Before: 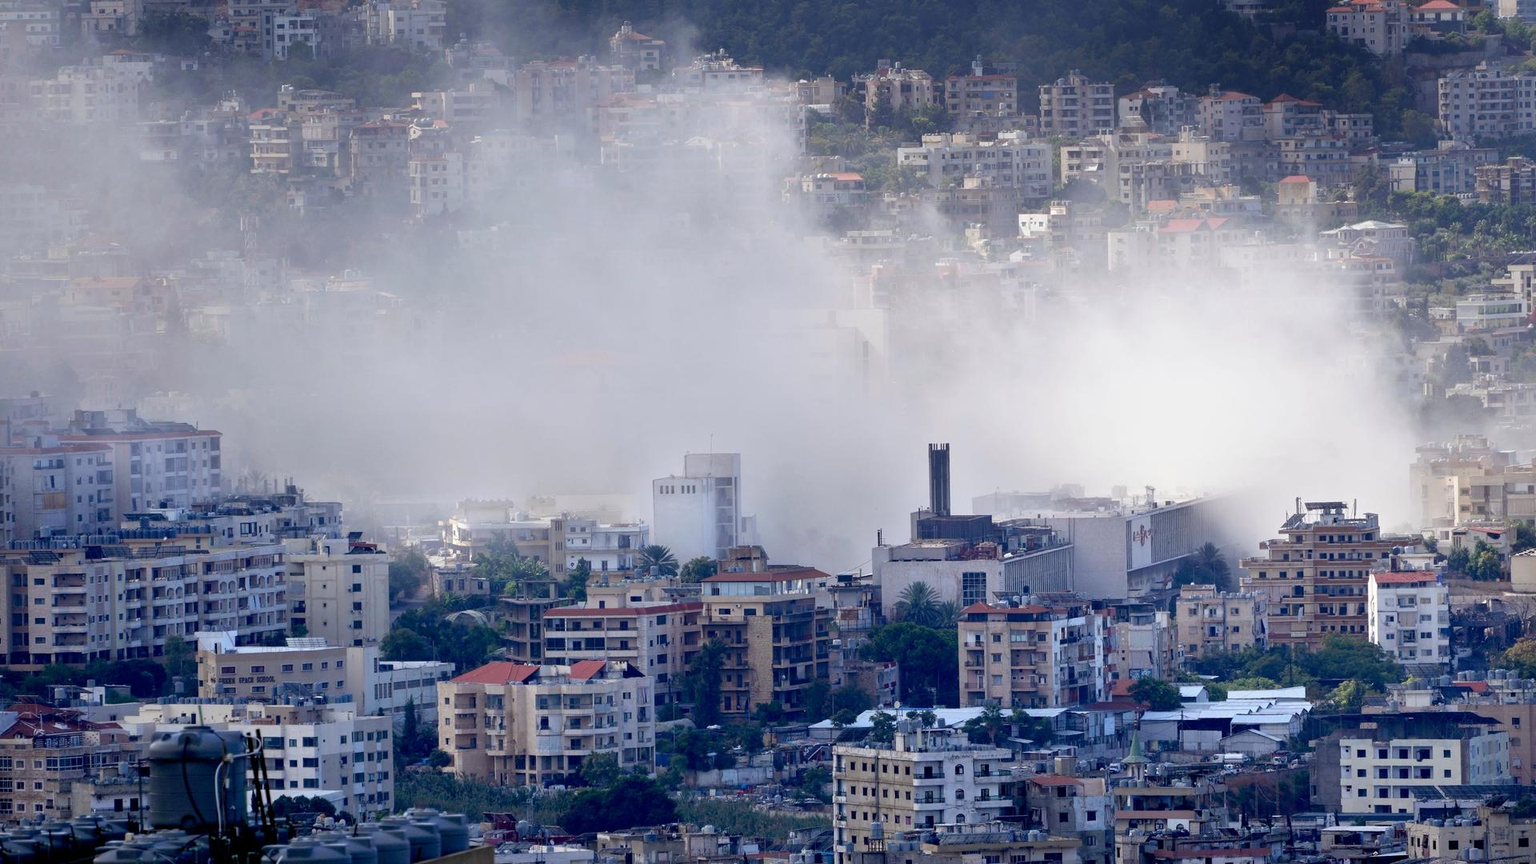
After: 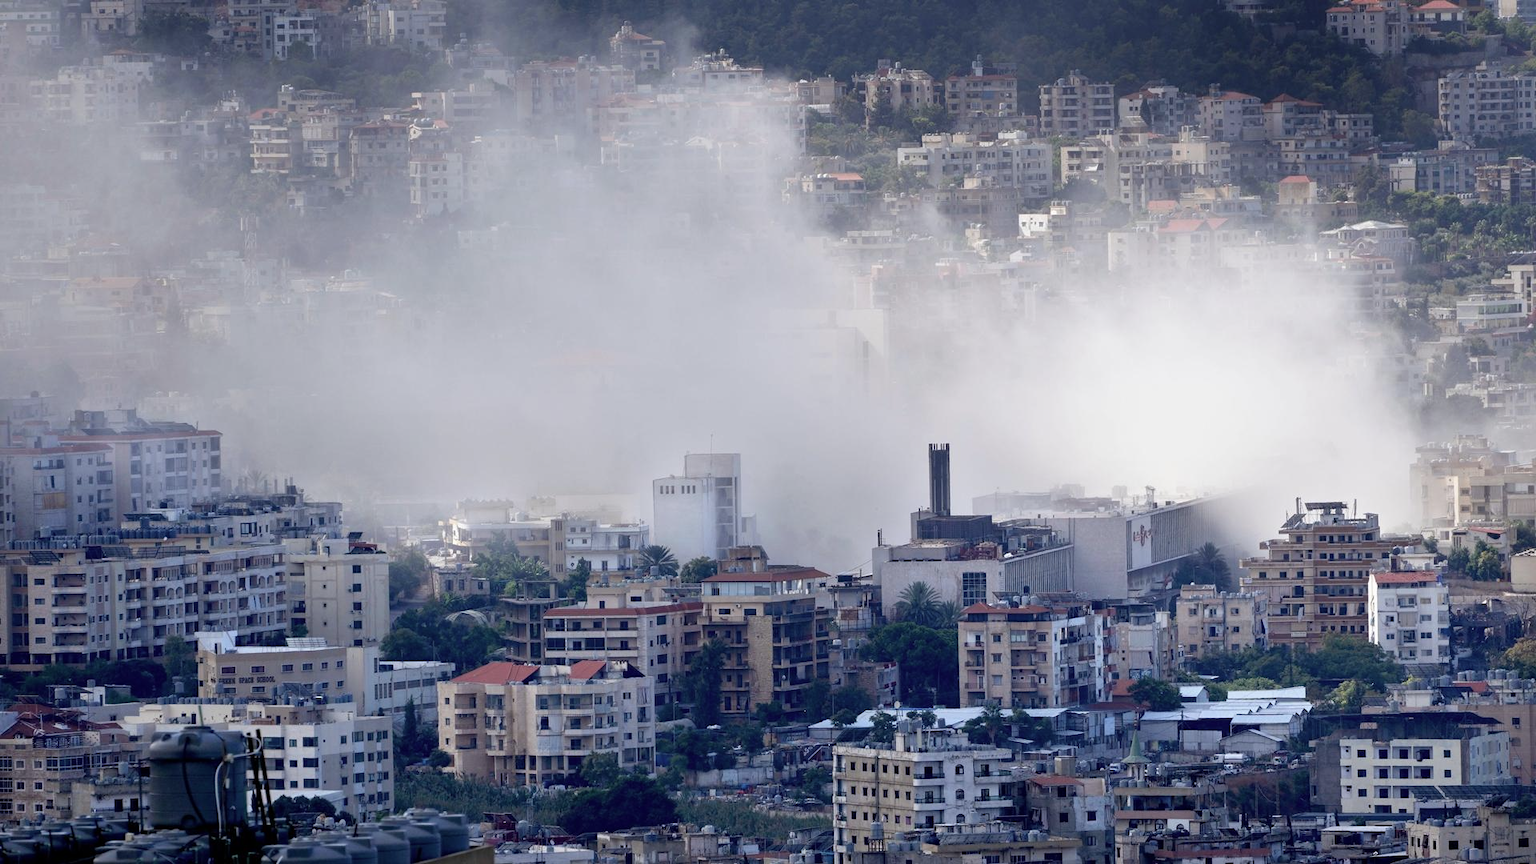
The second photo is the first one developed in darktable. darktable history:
color correction: highlights b* -0.059, saturation 0.839
